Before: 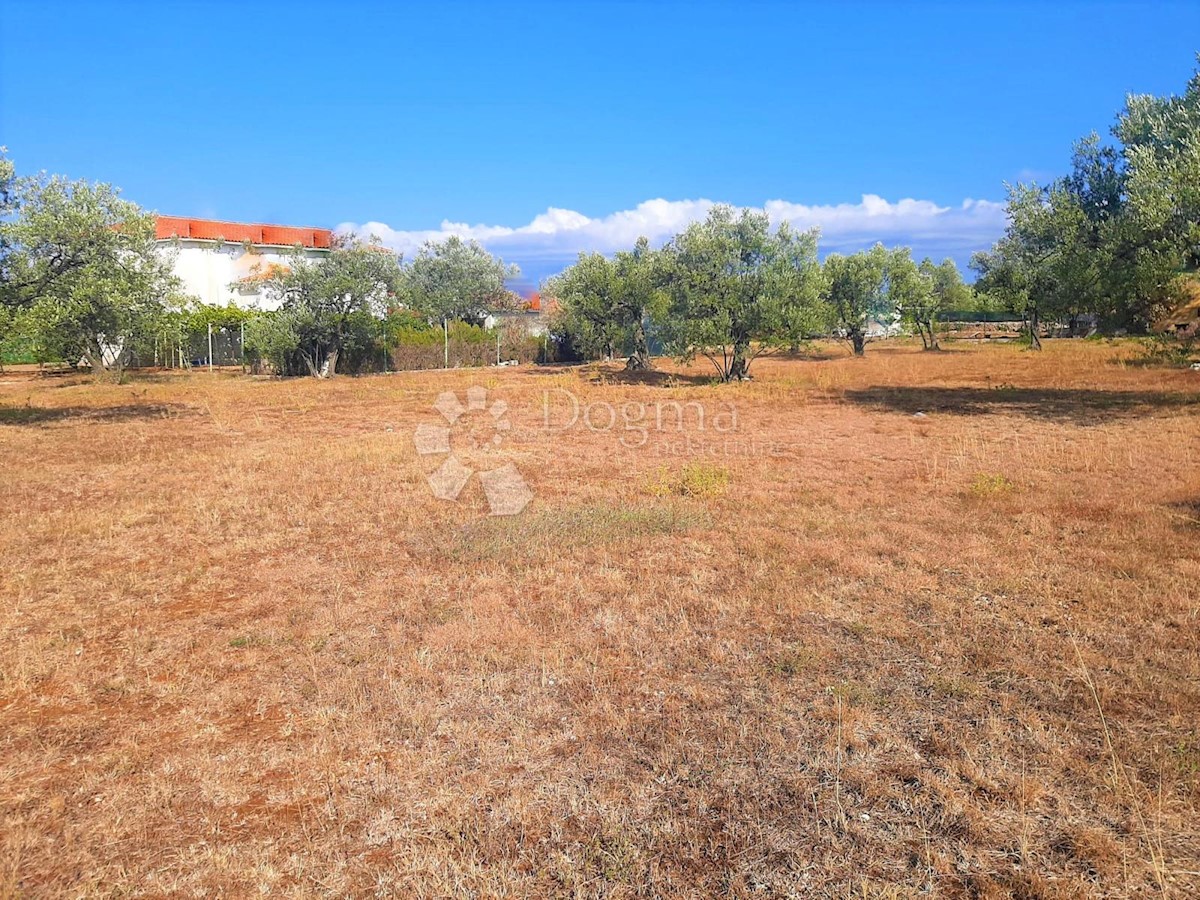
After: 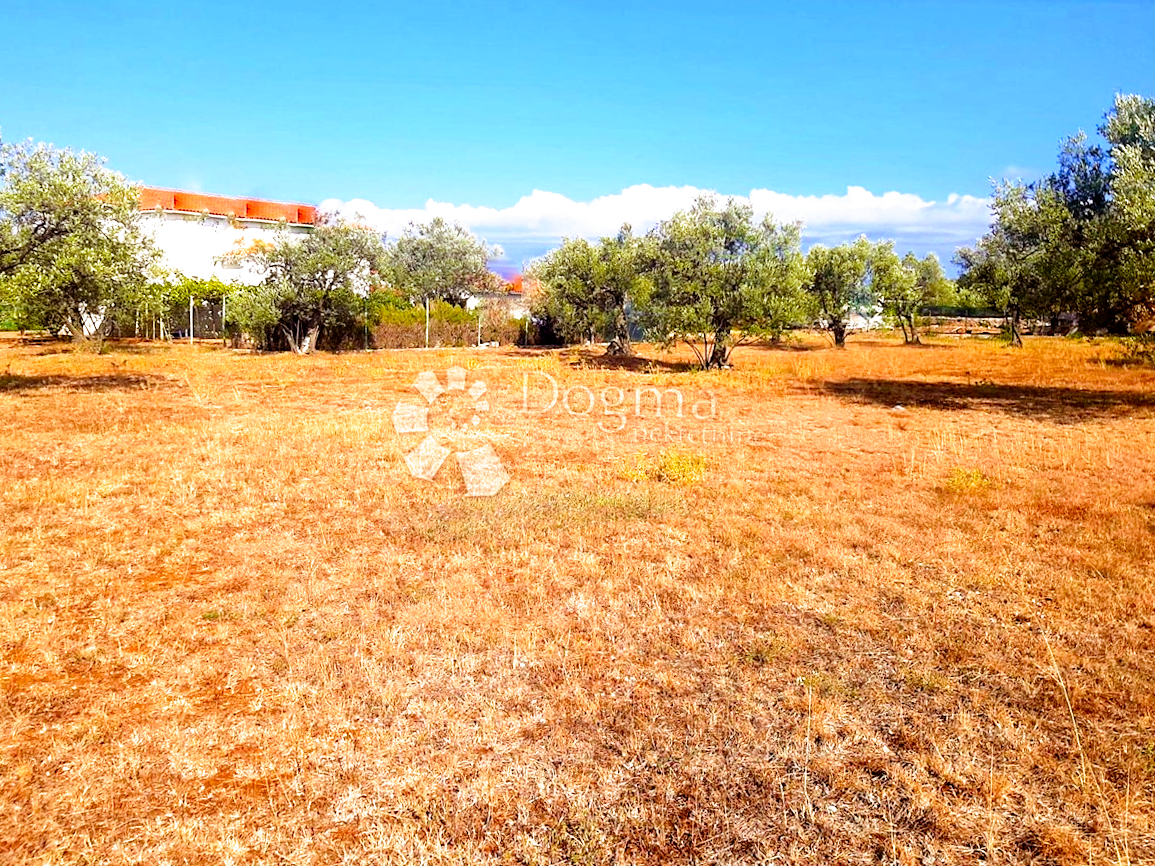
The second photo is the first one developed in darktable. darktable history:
filmic rgb: black relative exposure -5.5 EV, white relative exposure 2.5 EV, threshold 3 EV, target black luminance 0%, hardness 4.51, latitude 67.35%, contrast 1.453, shadows ↔ highlights balance -3.52%, preserve chrominance no, color science v4 (2020), contrast in shadows soft, enable highlight reconstruction true
exposure: black level correction 0, exposure 0.4 EV, compensate exposure bias true, compensate highlight preservation false
crop and rotate: angle -1.69°
rgb levels: mode RGB, independent channels, levels [[0, 0.5, 1], [0, 0.521, 1], [0, 0.536, 1]]
